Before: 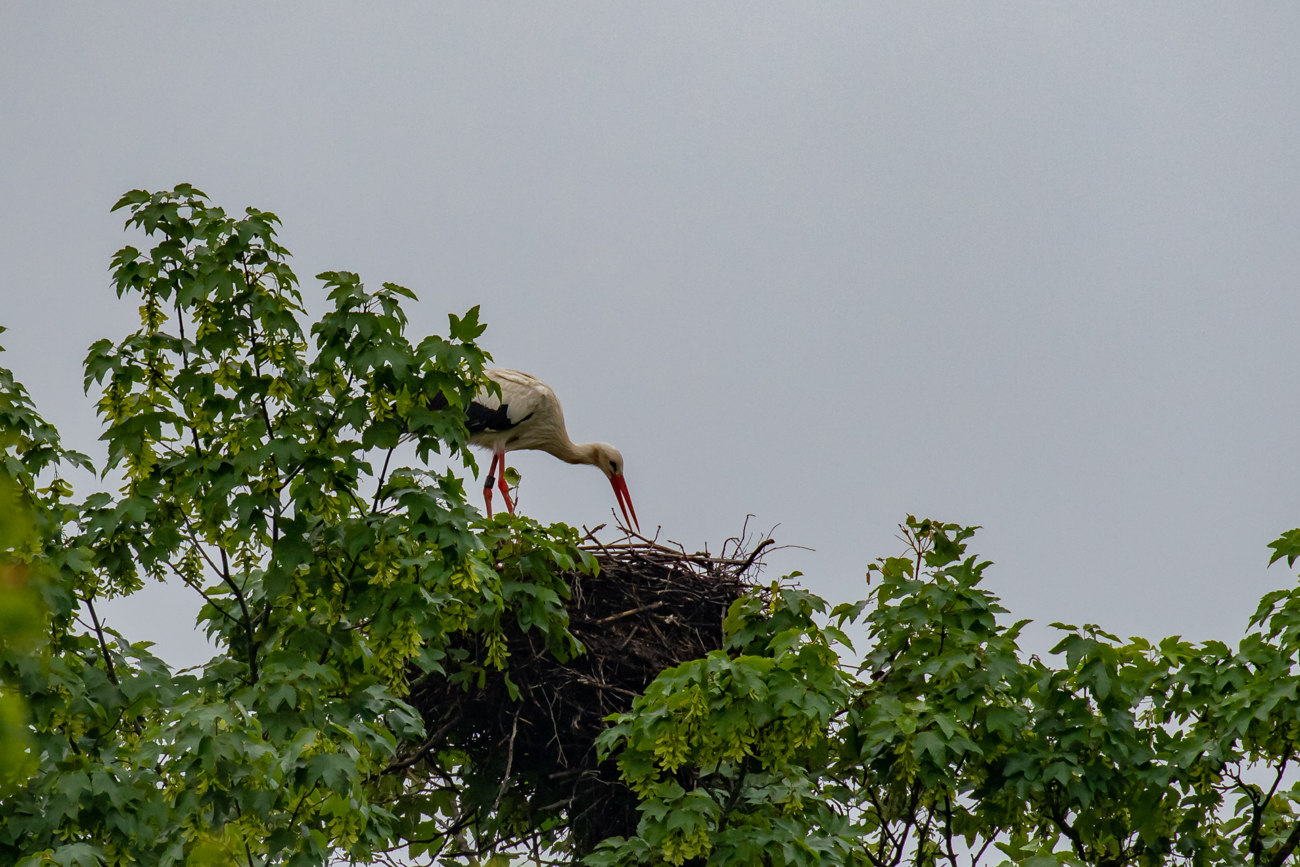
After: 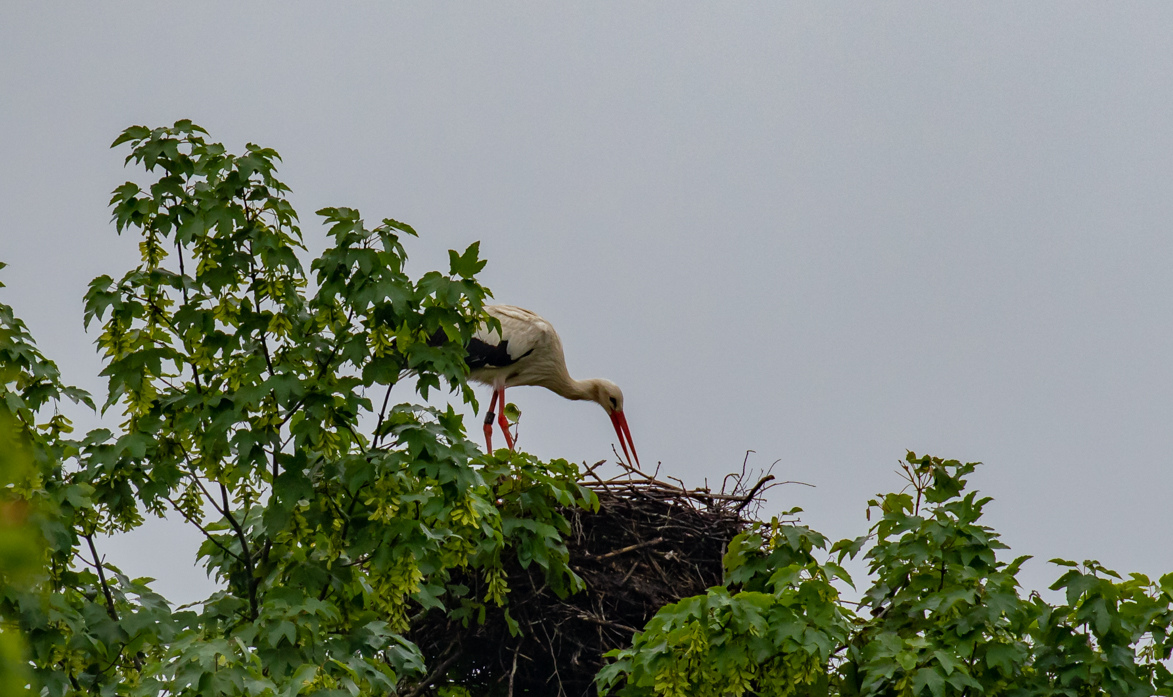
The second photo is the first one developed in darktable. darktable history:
crop: top 7.493%, right 9.767%, bottom 12.034%
